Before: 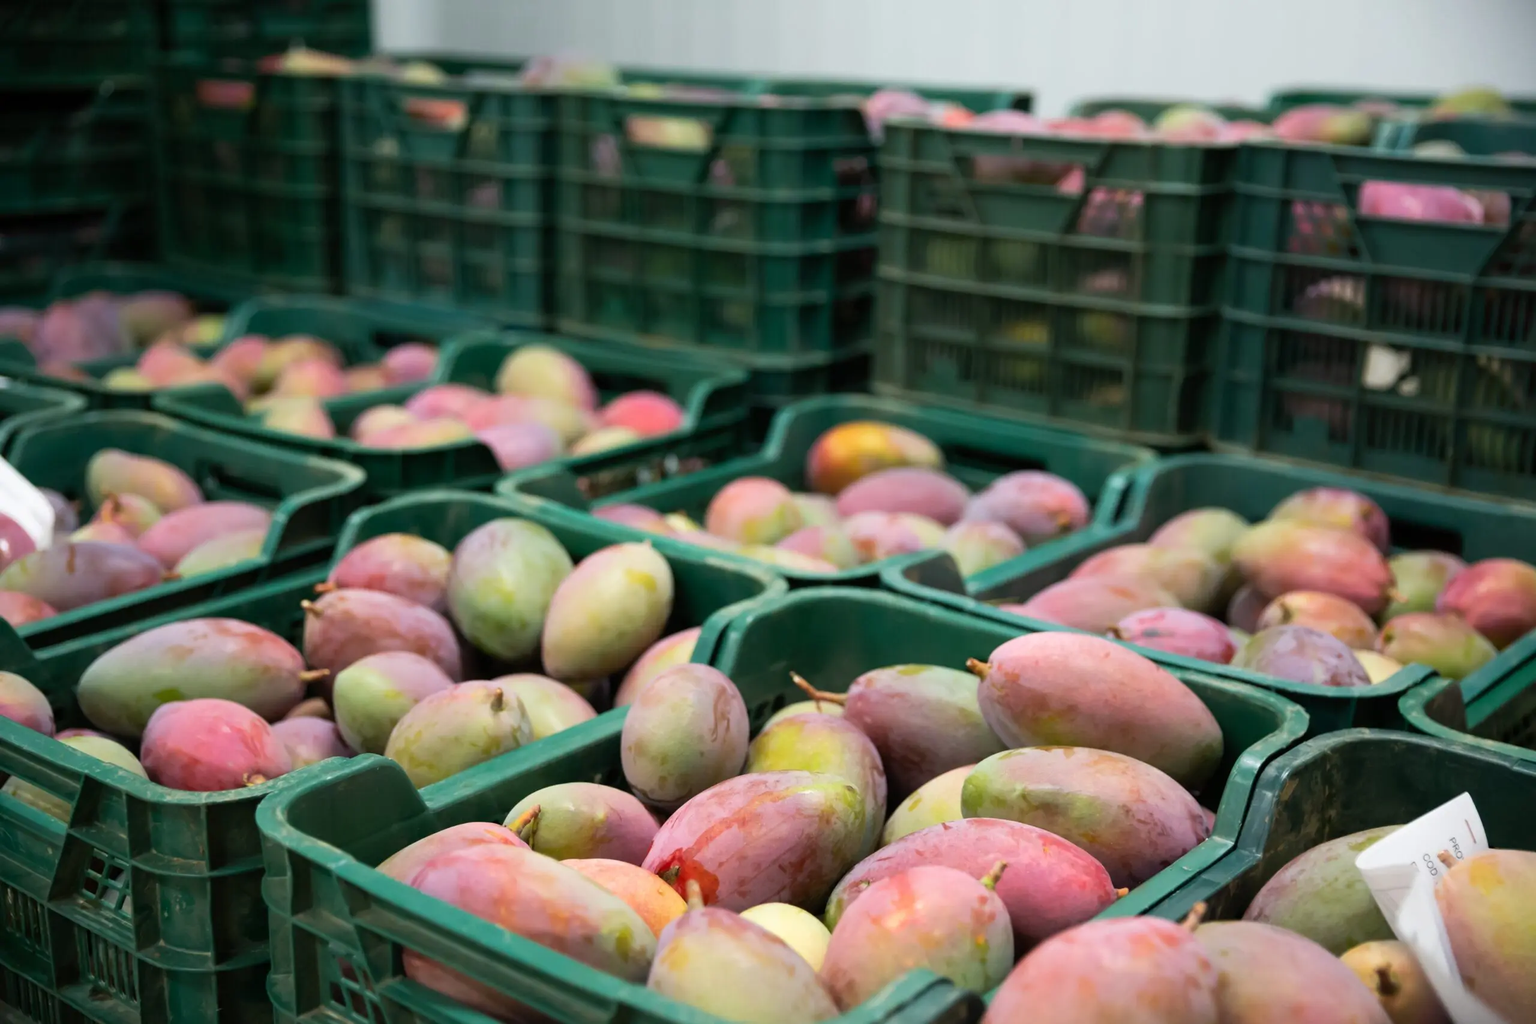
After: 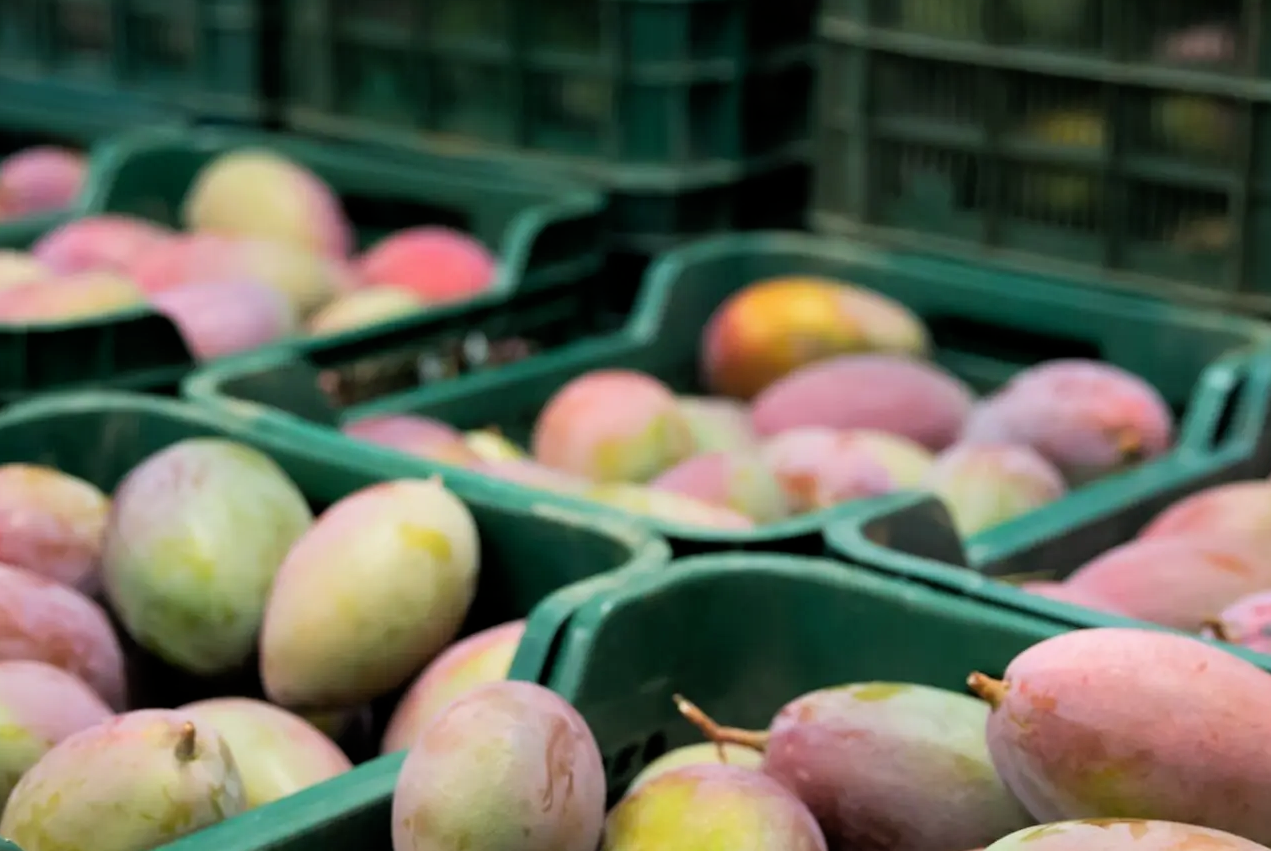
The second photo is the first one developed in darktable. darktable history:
crop: left 25.127%, top 24.948%, right 25.218%, bottom 25.157%
filmic rgb: middle gray luminance 18.36%, black relative exposure -11.45 EV, white relative exposure 2.54 EV, target black luminance 0%, hardness 8.43, latitude 98.81%, contrast 1.083, shadows ↔ highlights balance 0.29%
